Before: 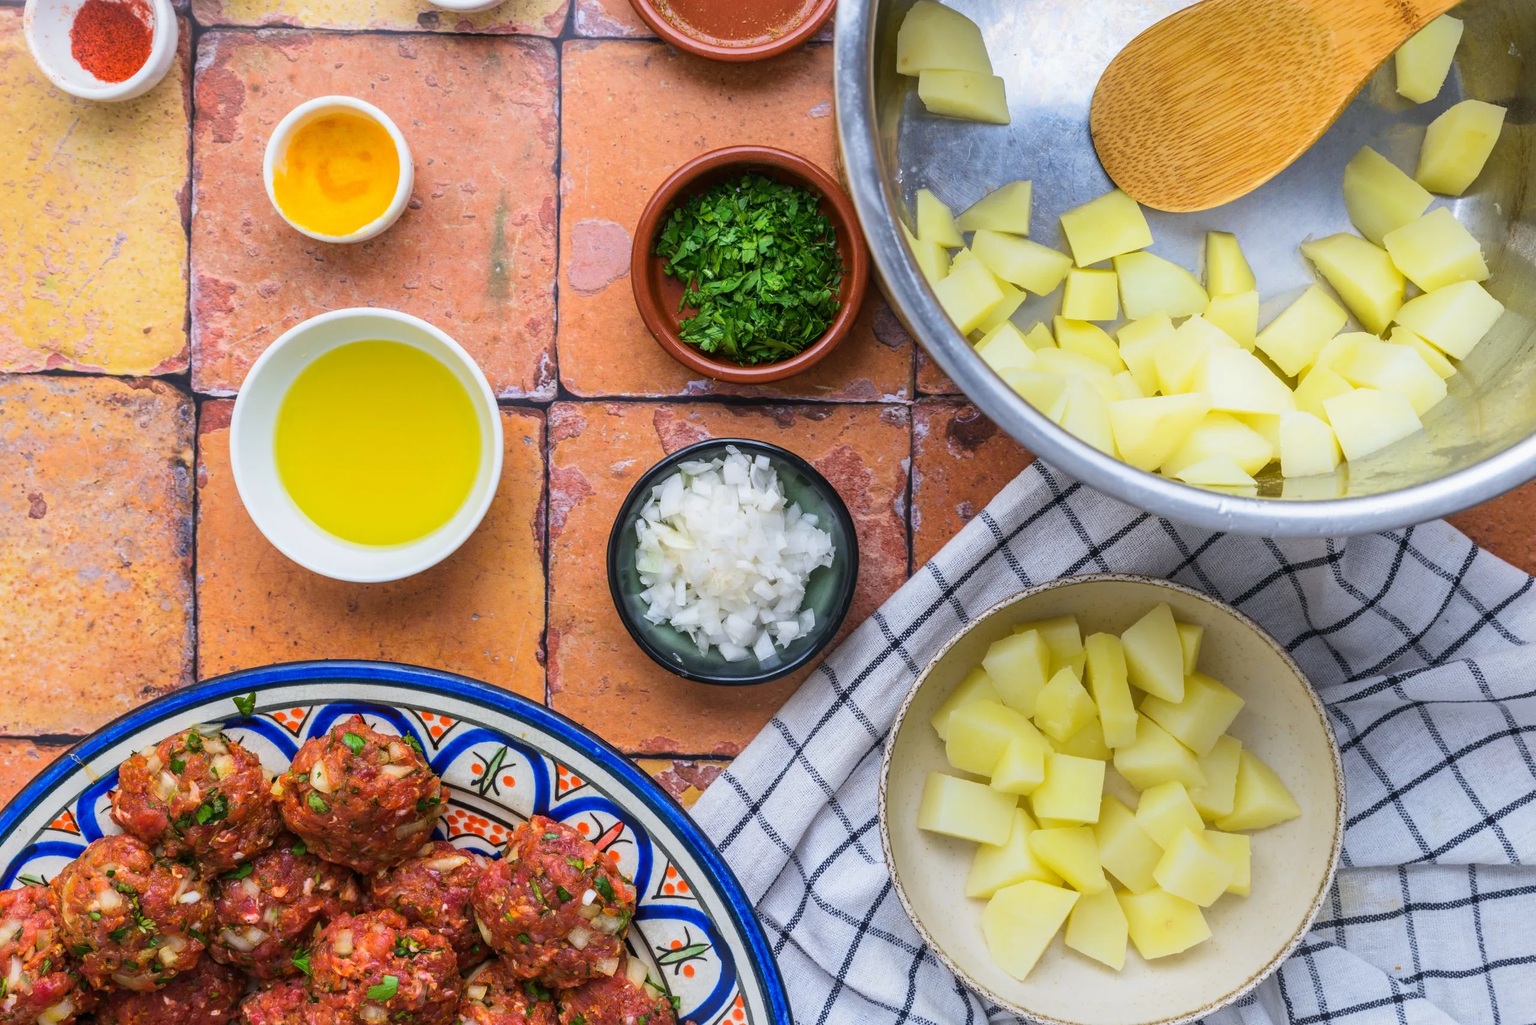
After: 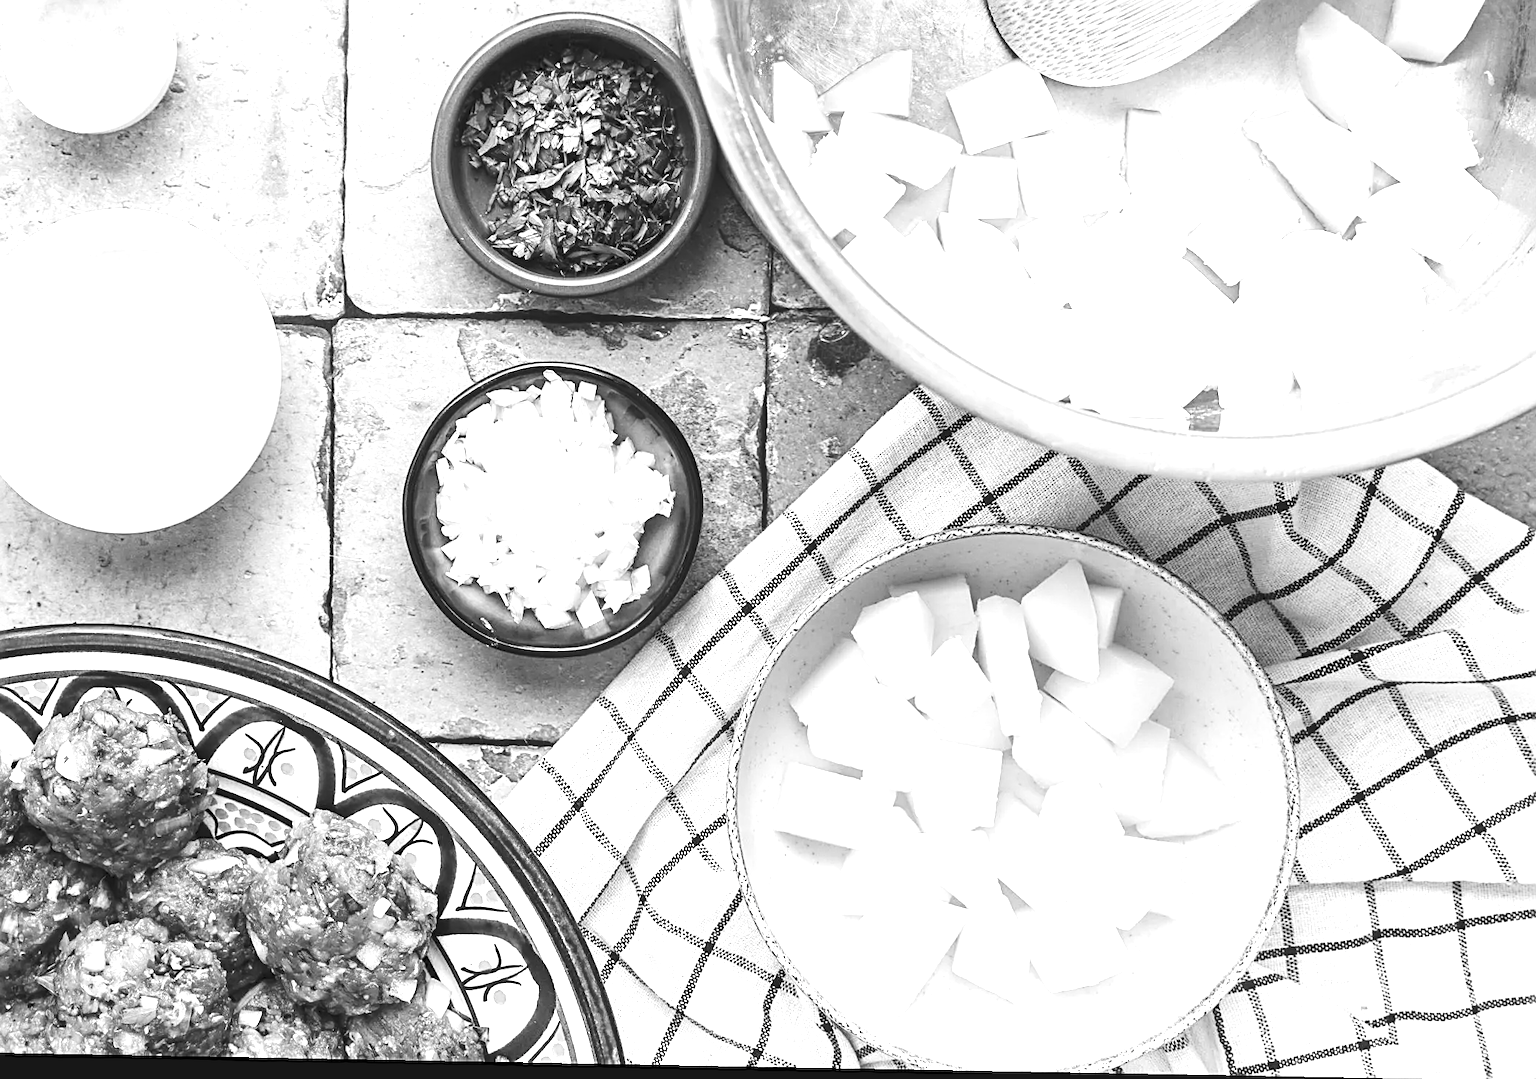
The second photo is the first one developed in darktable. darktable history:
rotate and perspective: lens shift (horizontal) -0.055, automatic cropping off
crop: left 16.315%, top 14.246%
tone curve: curves: ch0 [(0, 0) (0.003, 0.077) (0.011, 0.089) (0.025, 0.105) (0.044, 0.122) (0.069, 0.134) (0.1, 0.151) (0.136, 0.171) (0.177, 0.198) (0.224, 0.23) (0.277, 0.273) (0.335, 0.343) (0.399, 0.422) (0.468, 0.508) (0.543, 0.601) (0.623, 0.695) (0.709, 0.782) (0.801, 0.866) (0.898, 0.934) (1, 1)], preserve colors none
sharpen: radius 2.531, amount 0.628
exposure: black level correction 0, exposure 1.2 EV, compensate highlight preservation false
color balance: contrast 10%
contrast brightness saturation: saturation -1
